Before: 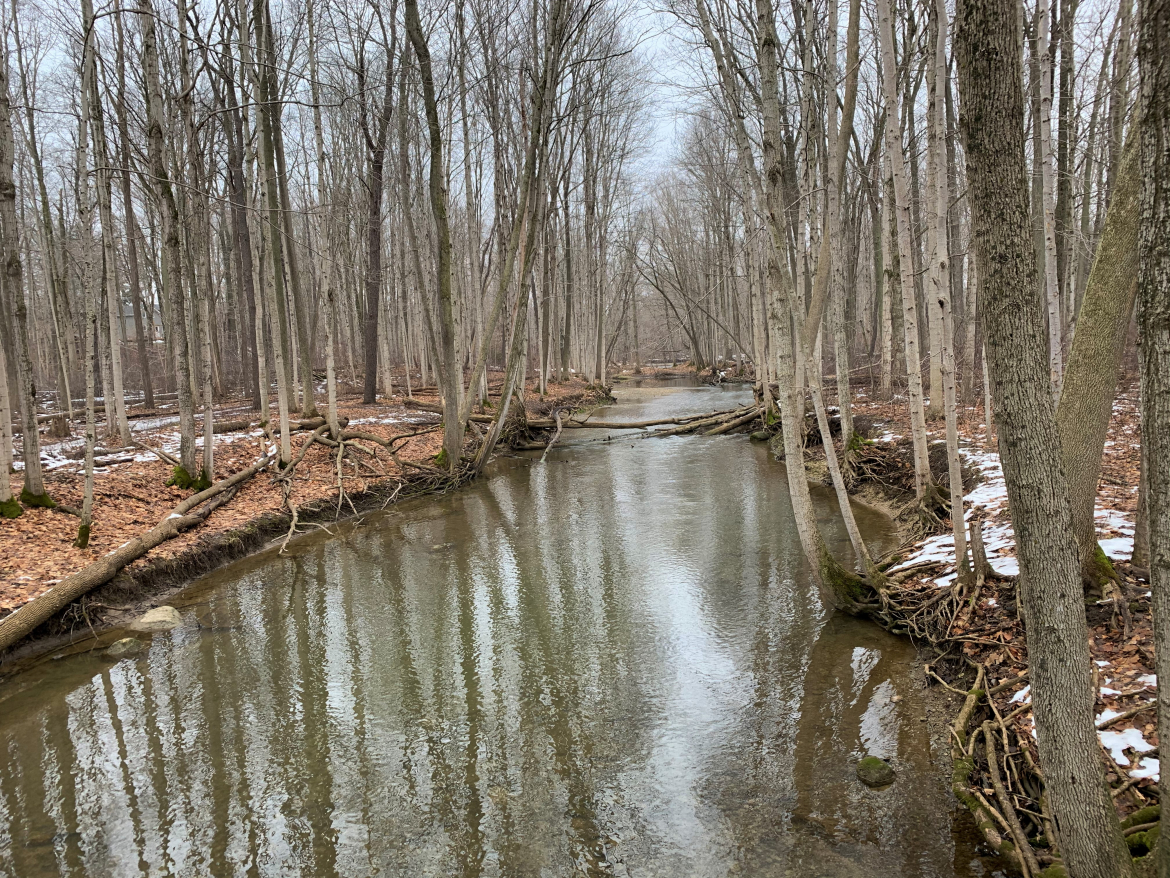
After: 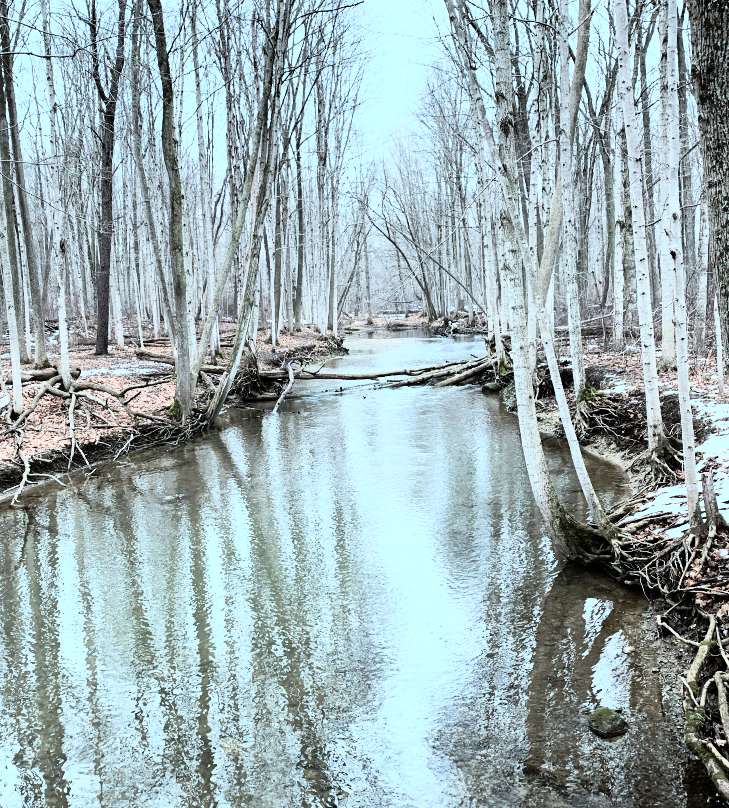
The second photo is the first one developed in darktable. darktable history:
color calibration: illuminant as shot in camera, x 0.358, y 0.373, temperature 4628.91 K
crop and rotate: left 22.918%, top 5.629%, right 14.711%, bottom 2.247%
rgb curve: curves: ch0 [(0, 0) (0.21, 0.15) (0.24, 0.21) (0.5, 0.75) (0.75, 0.96) (0.89, 0.99) (1, 1)]; ch1 [(0, 0.02) (0.21, 0.13) (0.25, 0.2) (0.5, 0.67) (0.75, 0.9) (0.89, 0.97) (1, 1)]; ch2 [(0, 0.02) (0.21, 0.13) (0.25, 0.2) (0.5, 0.67) (0.75, 0.9) (0.89, 0.97) (1, 1)], compensate middle gray true
color correction: highlights a* -12.64, highlights b* -18.1, saturation 0.7
